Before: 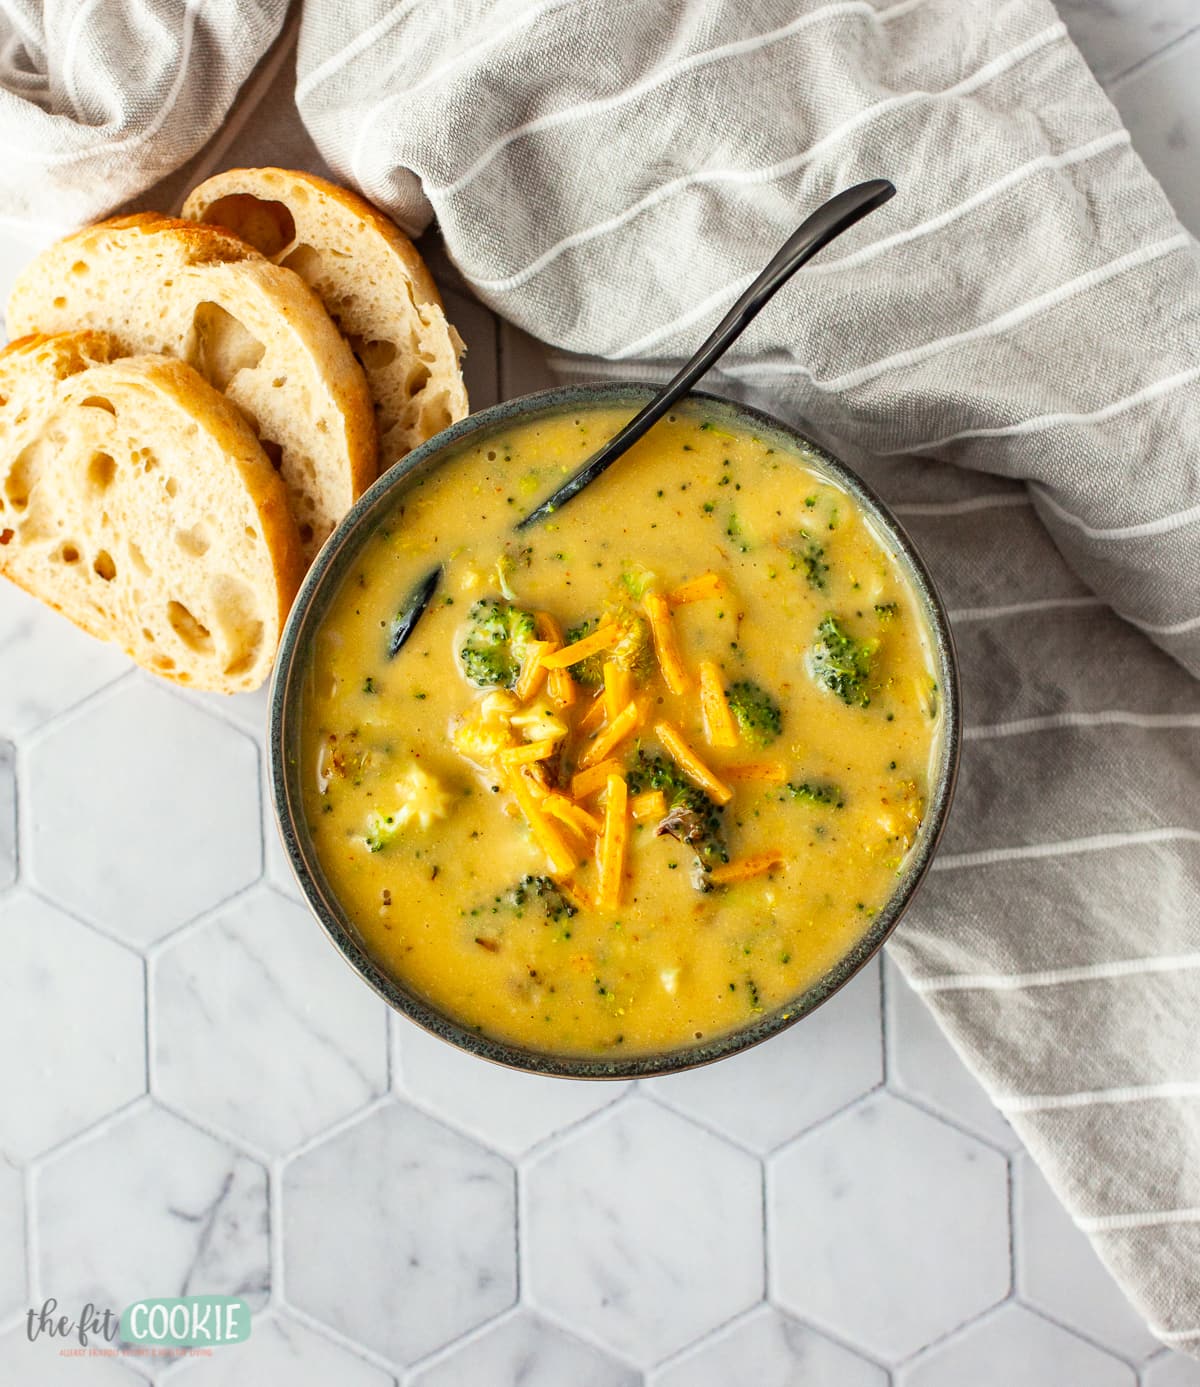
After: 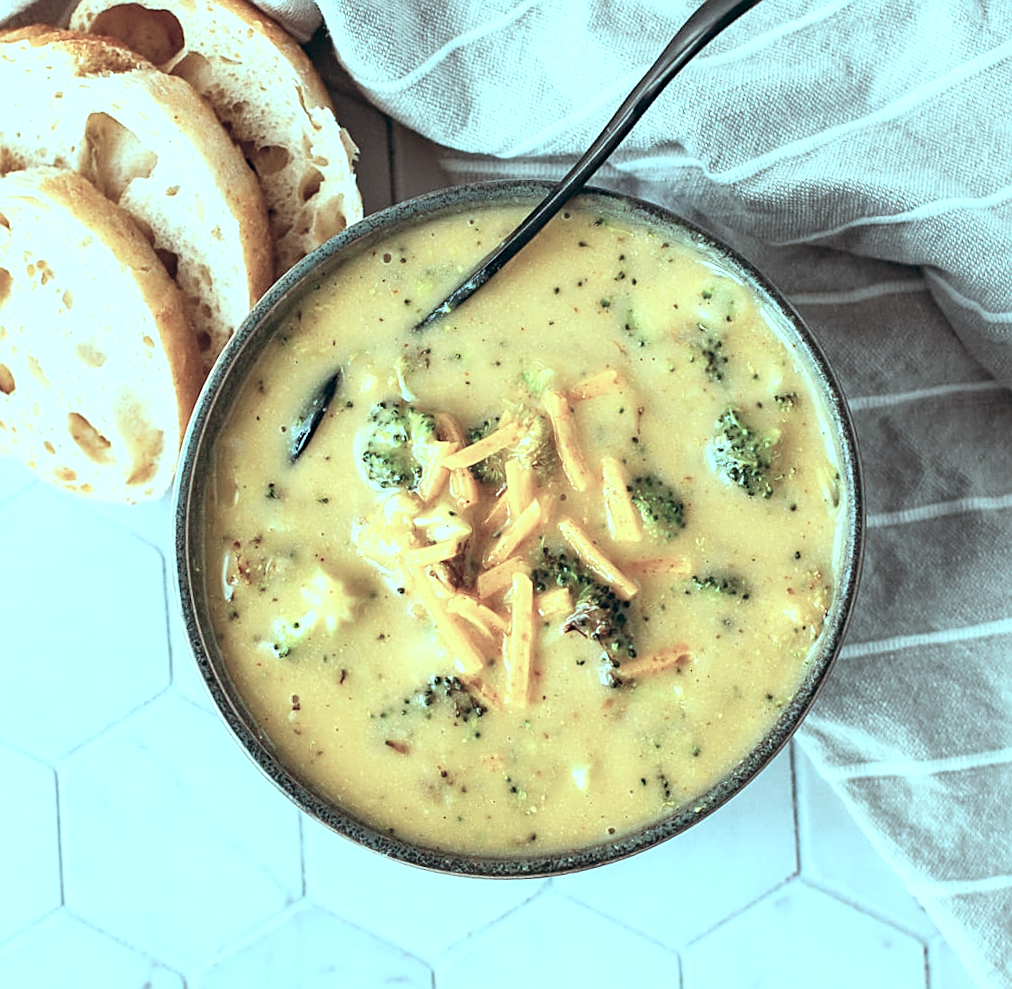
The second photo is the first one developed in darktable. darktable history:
crop and rotate: angle -3.27°, left 5.211%, top 5.211%, right 4.607%, bottom 4.607%
exposure: exposure 0.507 EV, compensate highlight preservation false
contrast brightness saturation: contrast 0.1, saturation -0.36
sharpen: on, module defaults
color balance: lift [1.003, 0.993, 1.001, 1.007], gamma [1.018, 1.072, 0.959, 0.928], gain [0.974, 0.873, 1.031, 1.127]
white balance: red 1.029, blue 0.92
rotate and perspective: rotation -5°, crop left 0.05, crop right 0.952, crop top 0.11, crop bottom 0.89
color correction: highlights a* -11.71, highlights b* -15.58
